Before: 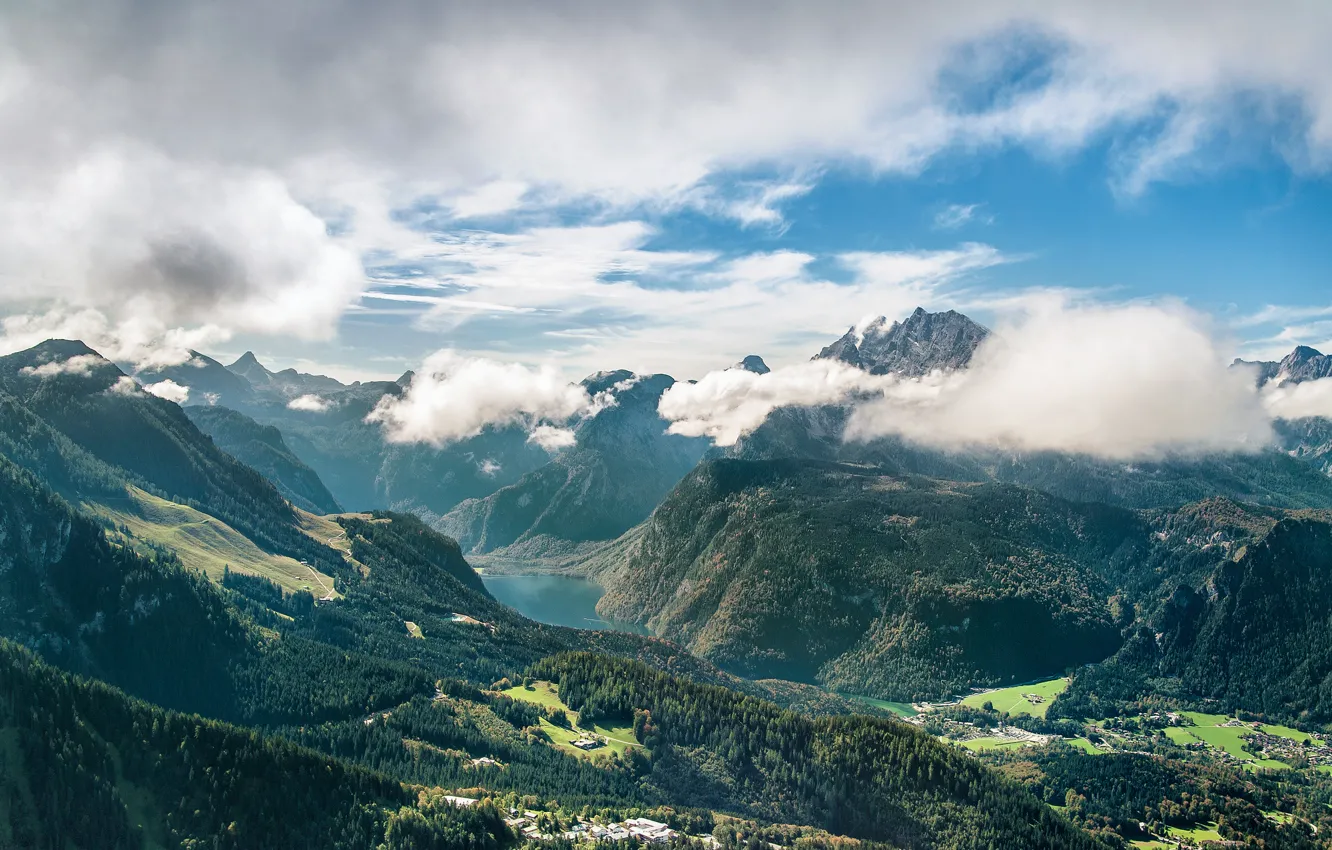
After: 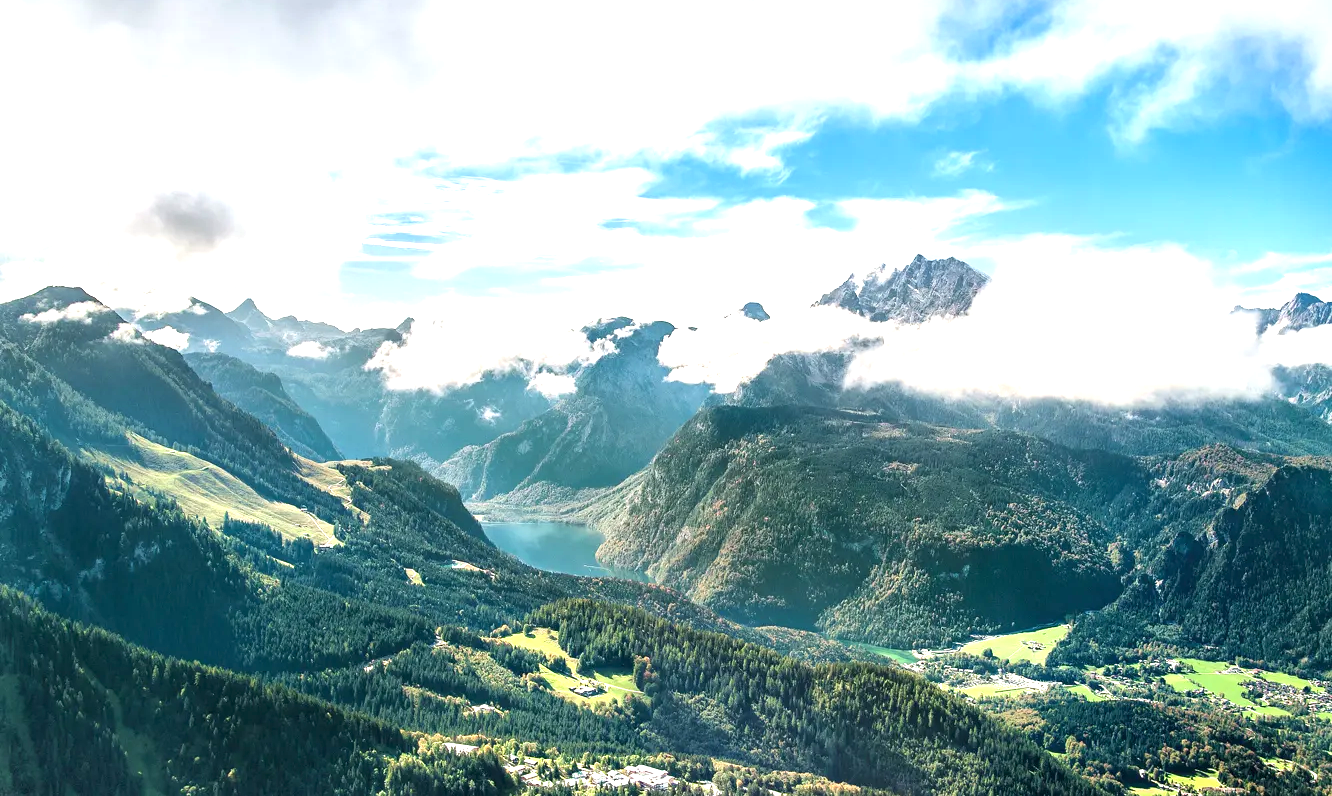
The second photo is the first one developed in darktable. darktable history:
crop and rotate: top 6.271%
exposure: exposure 1.092 EV, compensate exposure bias true, compensate highlight preservation false
